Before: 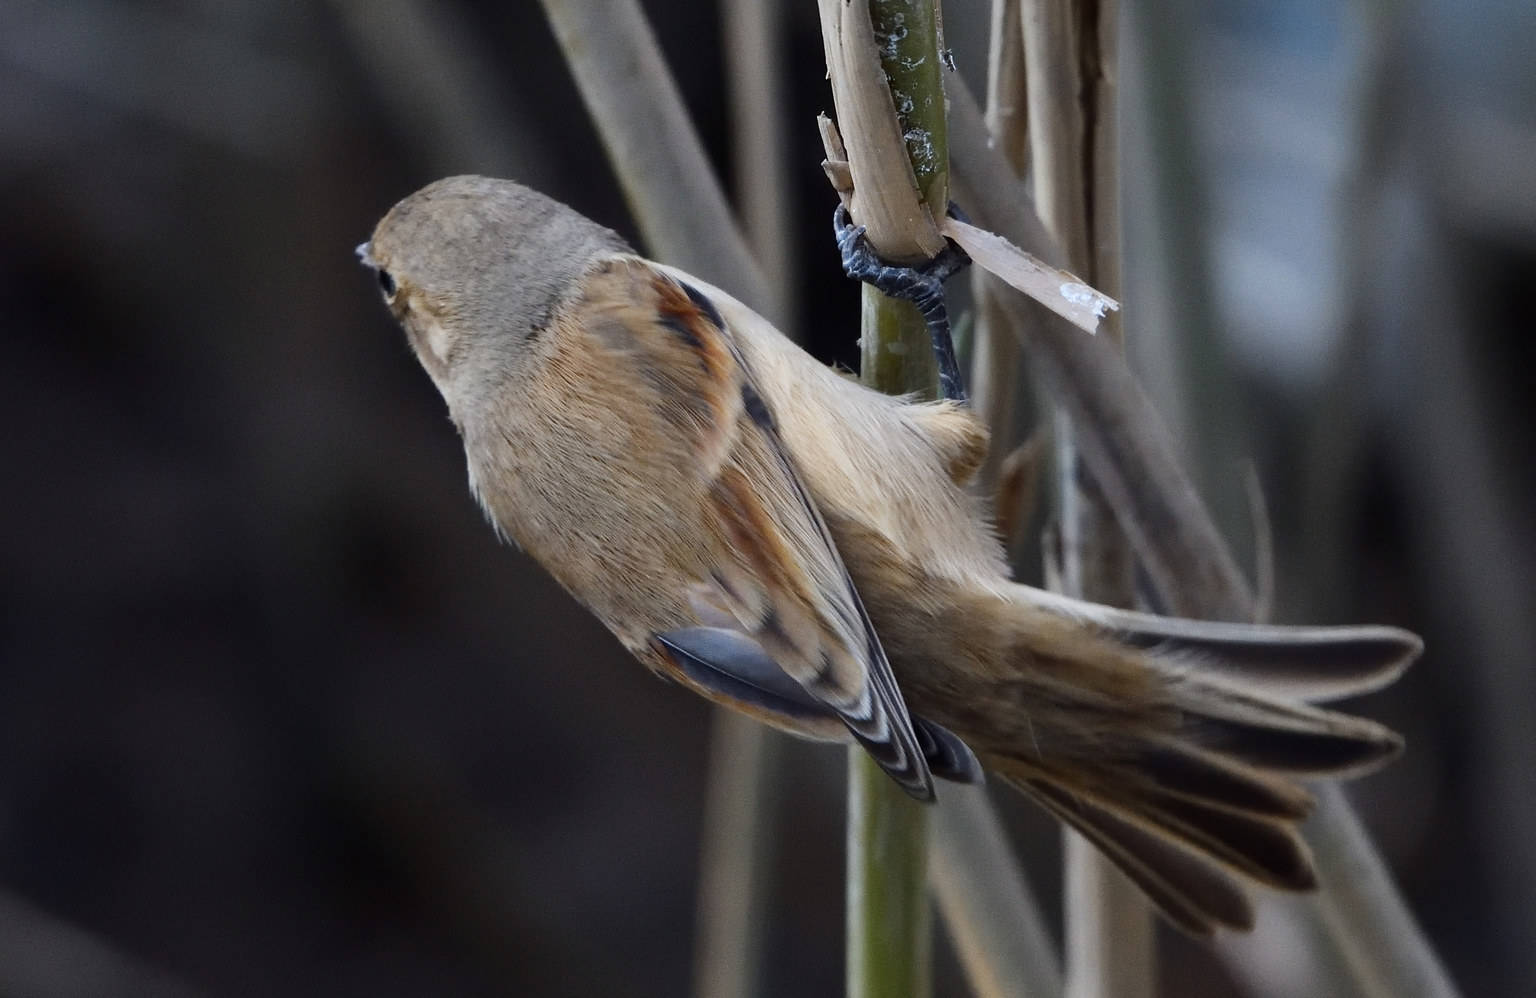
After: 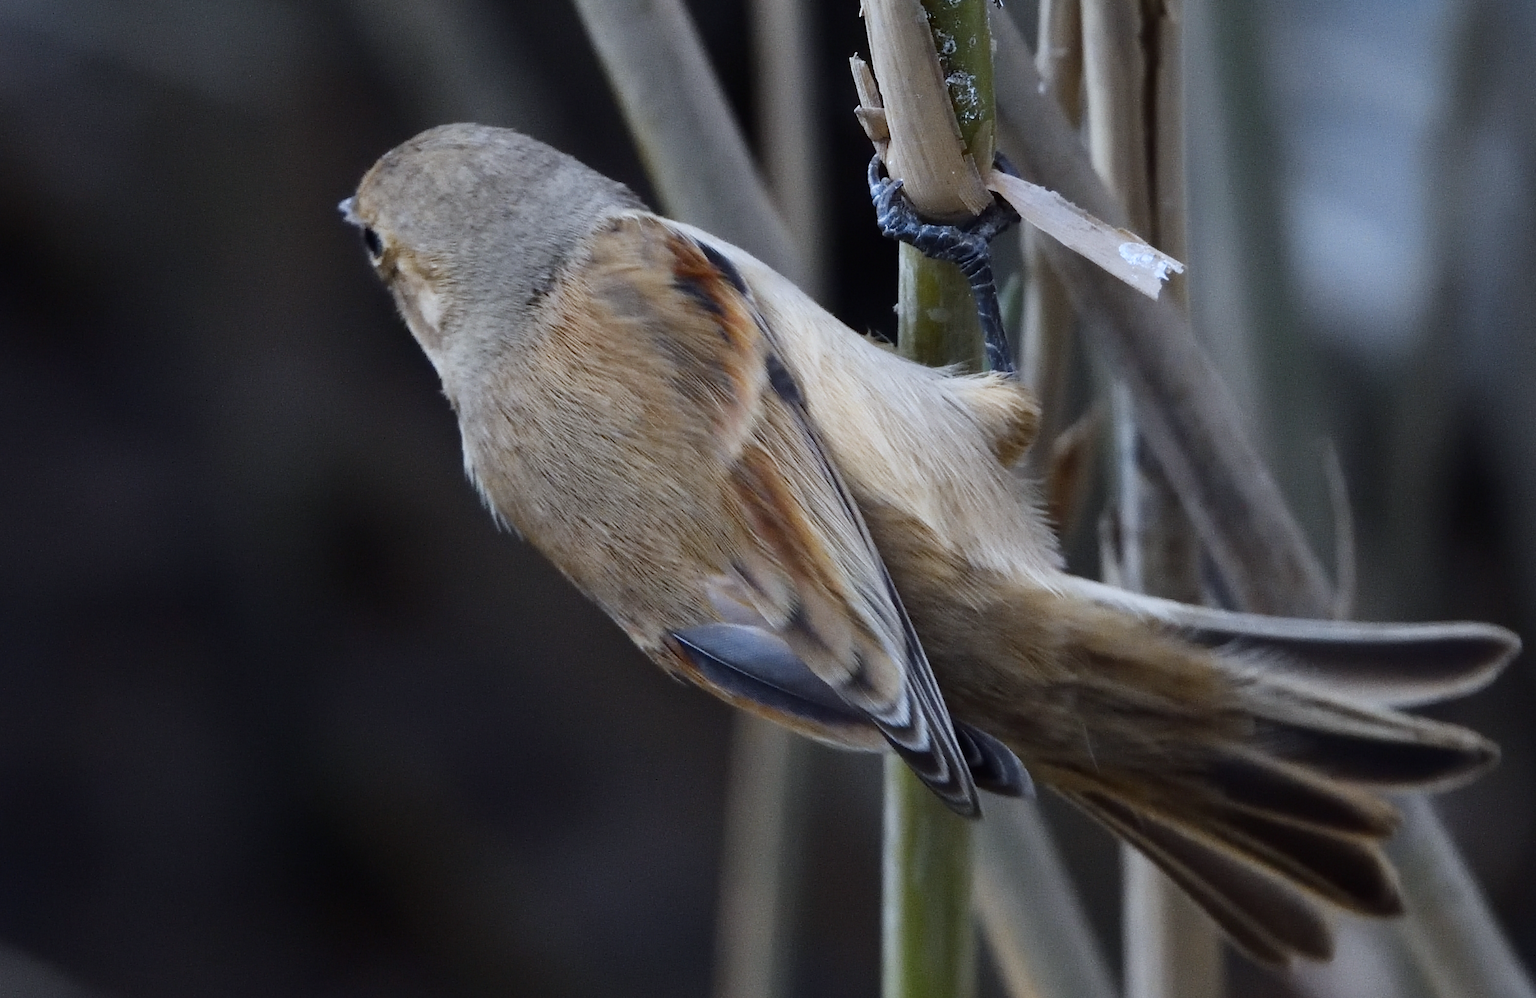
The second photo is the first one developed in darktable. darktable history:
white balance: red 0.967, blue 1.049
crop: left 3.305%, top 6.436%, right 6.389%, bottom 3.258%
